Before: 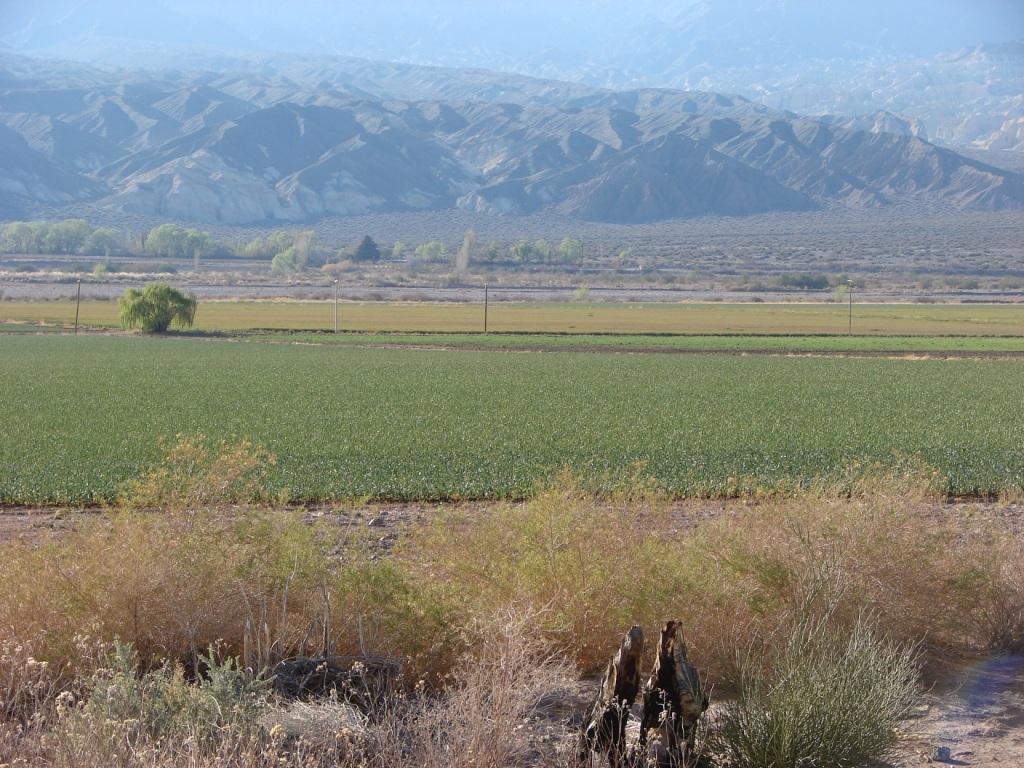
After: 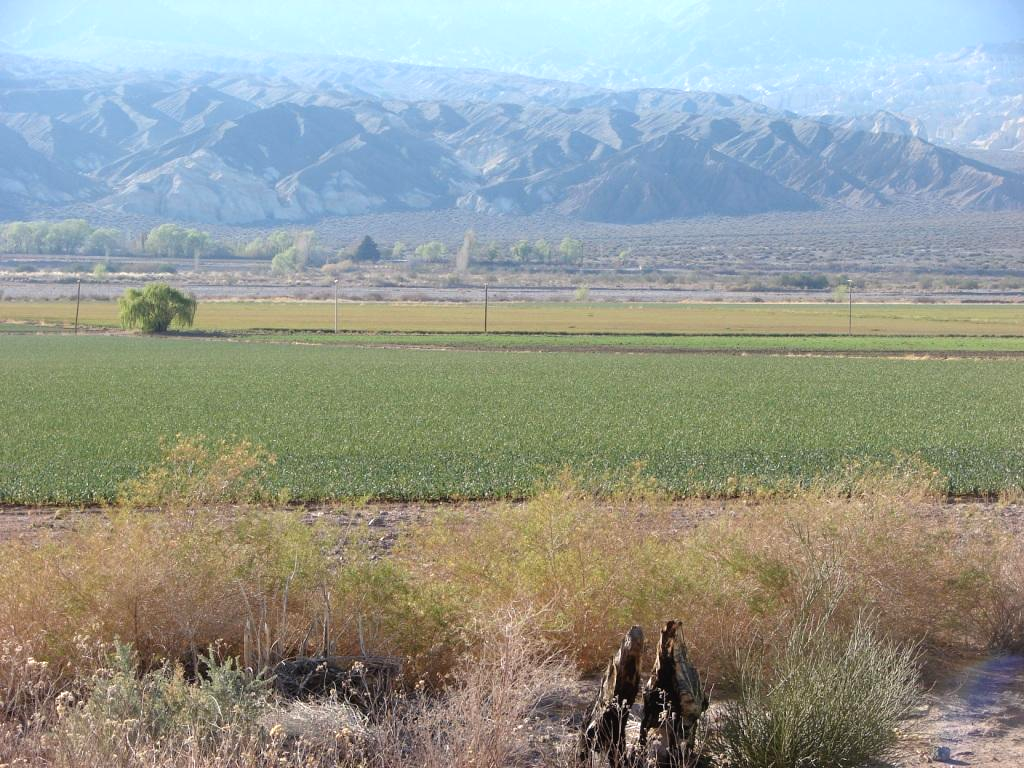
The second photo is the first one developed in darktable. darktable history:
tone equalizer: -8 EV -0.439 EV, -7 EV -0.387 EV, -6 EV -0.341 EV, -5 EV -0.182 EV, -3 EV 0.231 EV, -2 EV 0.316 EV, -1 EV 0.386 EV, +0 EV 0.445 EV
